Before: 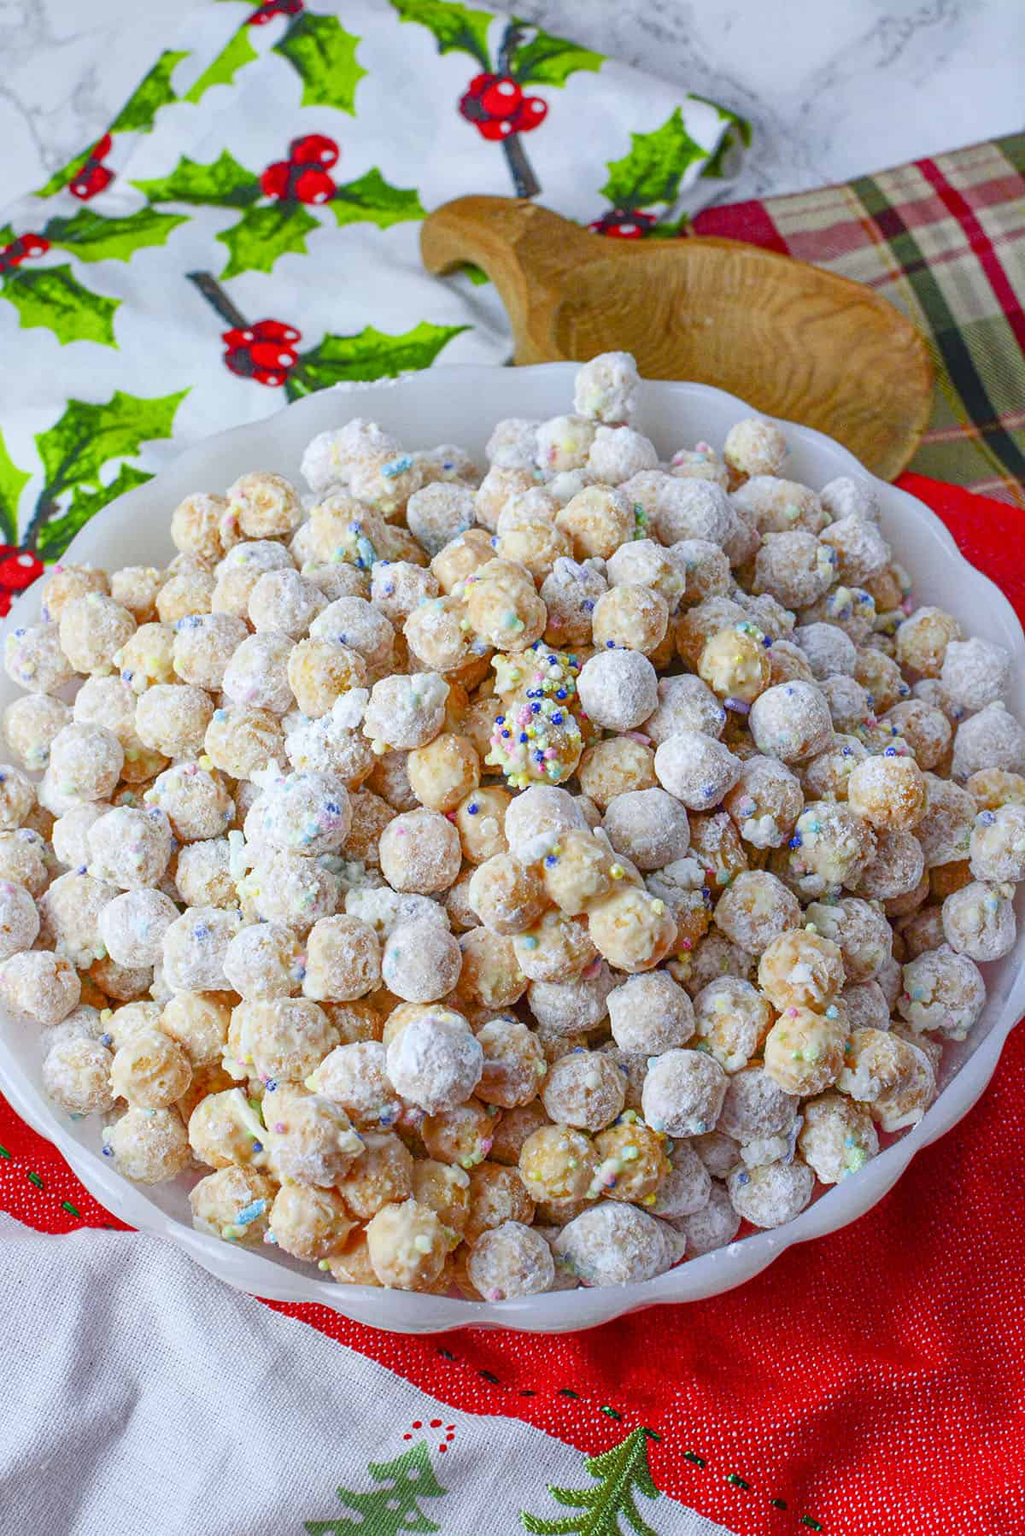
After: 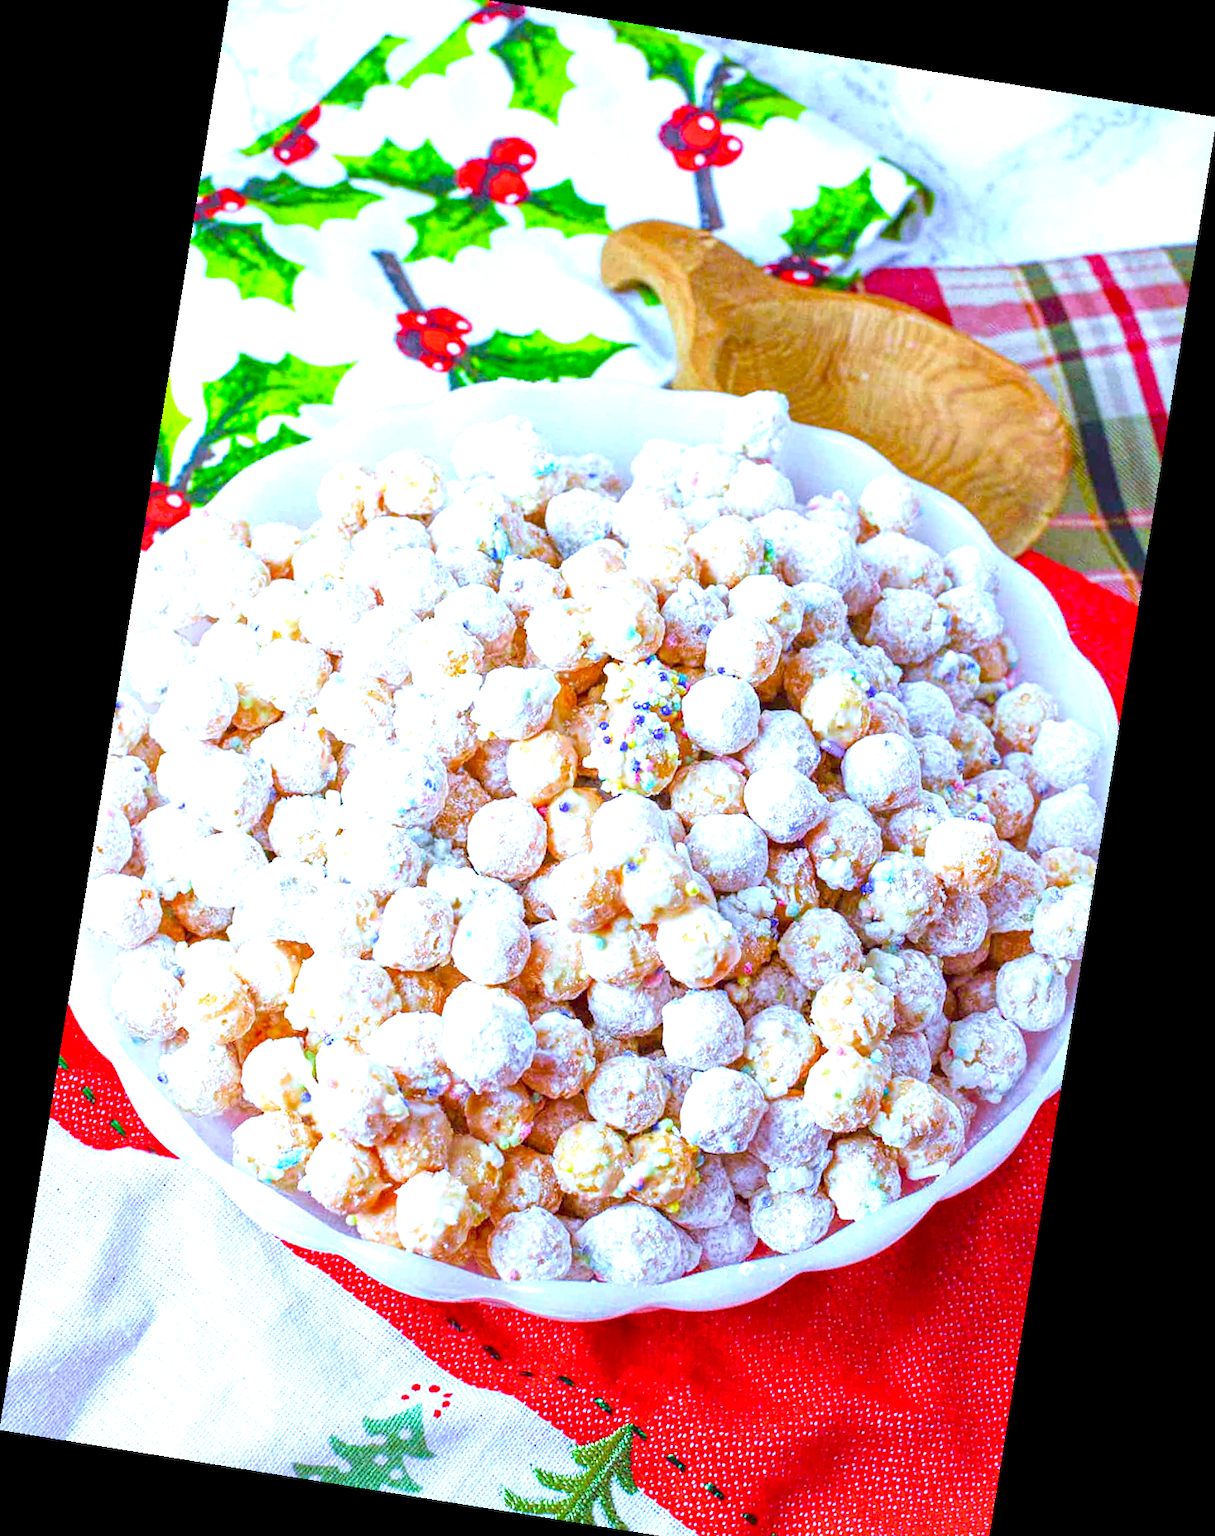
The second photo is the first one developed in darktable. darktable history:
white balance: red 0.871, blue 1.249
exposure: exposure 1.2 EV, compensate highlight preservation false
rotate and perspective: rotation 9.12°, automatic cropping off
velvia: on, module defaults
rgb levels: mode RGB, independent channels, levels [[0, 0.474, 1], [0, 0.5, 1], [0, 0.5, 1]]
crop and rotate: top 2.479%, bottom 3.018%
